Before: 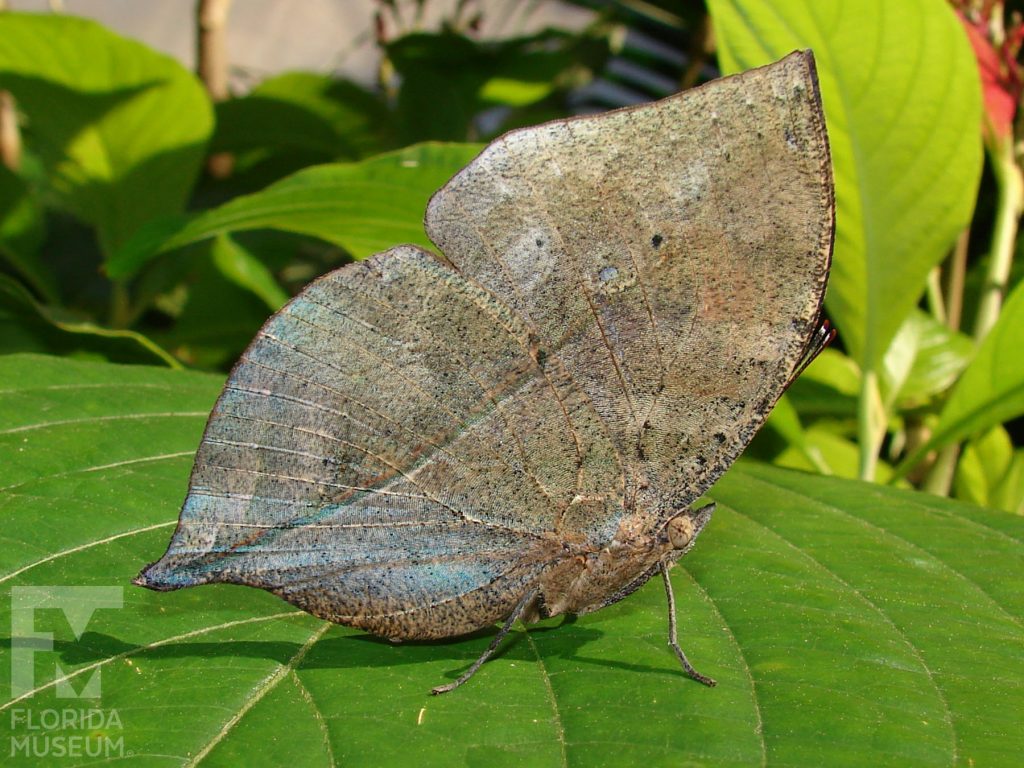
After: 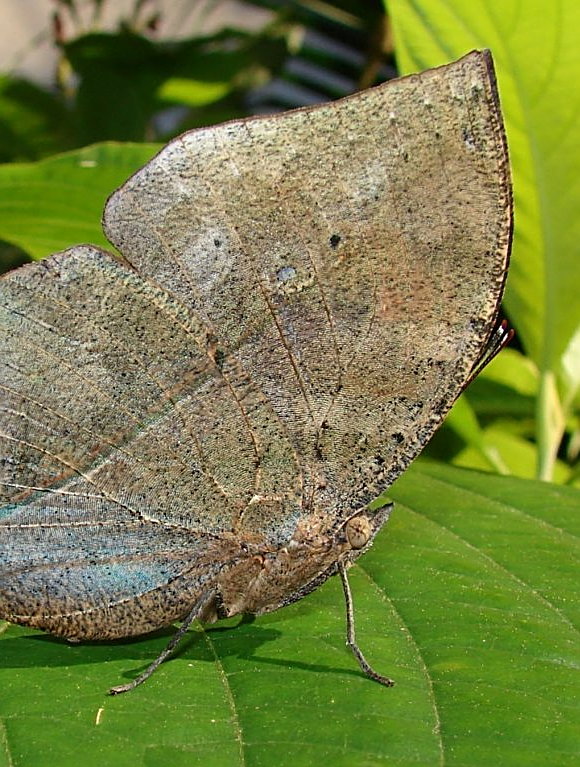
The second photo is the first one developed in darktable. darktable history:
crop: left 31.458%, top 0%, right 11.876%
sharpen: amount 0.55
